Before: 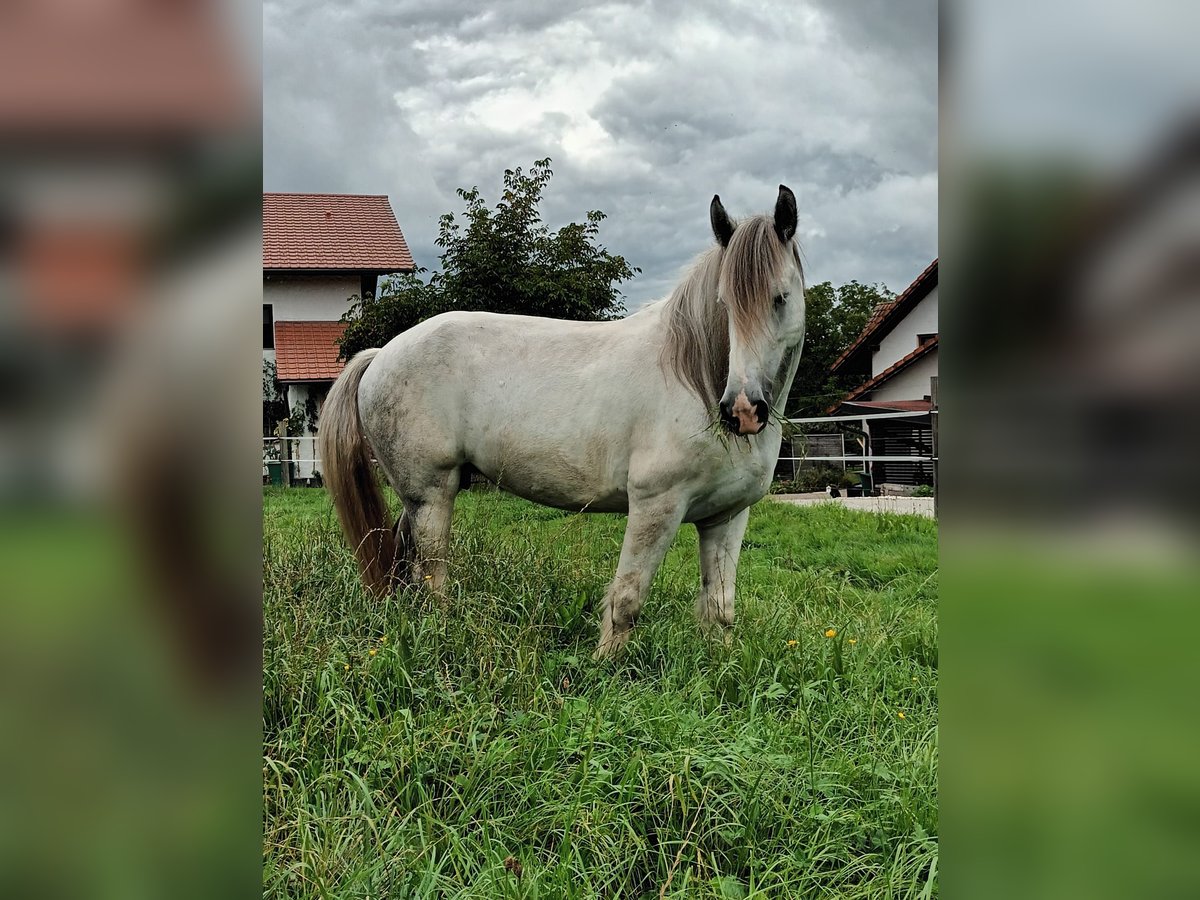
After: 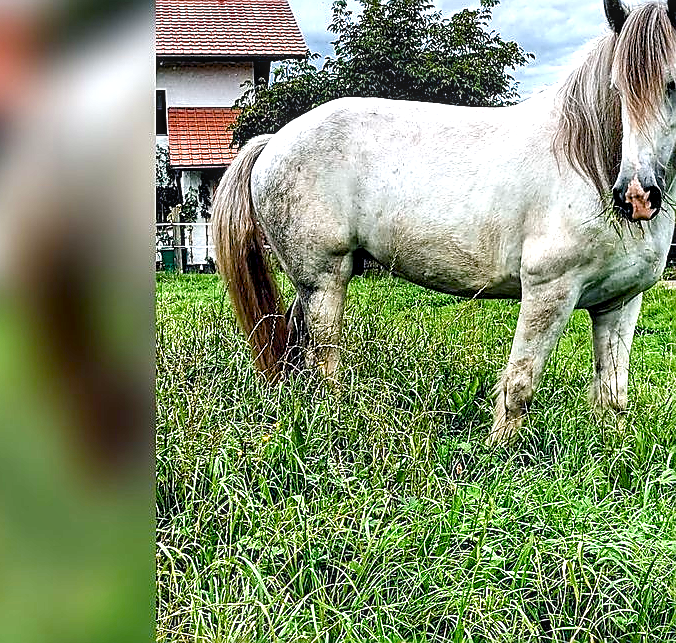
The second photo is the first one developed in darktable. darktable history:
crop: left 8.966%, top 23.852%, right 34.699%, bottom 4.703%
contrast brightness saturation: contrast 0.04, saturation 0.07
exposure: black level correction 0, exposure 1.2 EV, compensate exposure bias true, compensate highlight preservation false
sharpen: radius 1.4, amount 1.25, threshold 0.7
color balance rgb: shadows lift › chroma 1%, shadows lift › hue 240.84°, highlights gain › chroma 2%, highlights gain › hue 73.2°, global offset › luminance -0.5%, perceptual saturation grading › global saturation 20%, perceptual saturation grading › highlights -25%, perceptual saturation grading › shadows 50%, global vibrance 15%
color calibration: illuminant as shot in camera, x 0.358, y 0.373, temperature 4628.91 K
white balance: red 0.974, blue 1.044
local contrast: detail 144%
